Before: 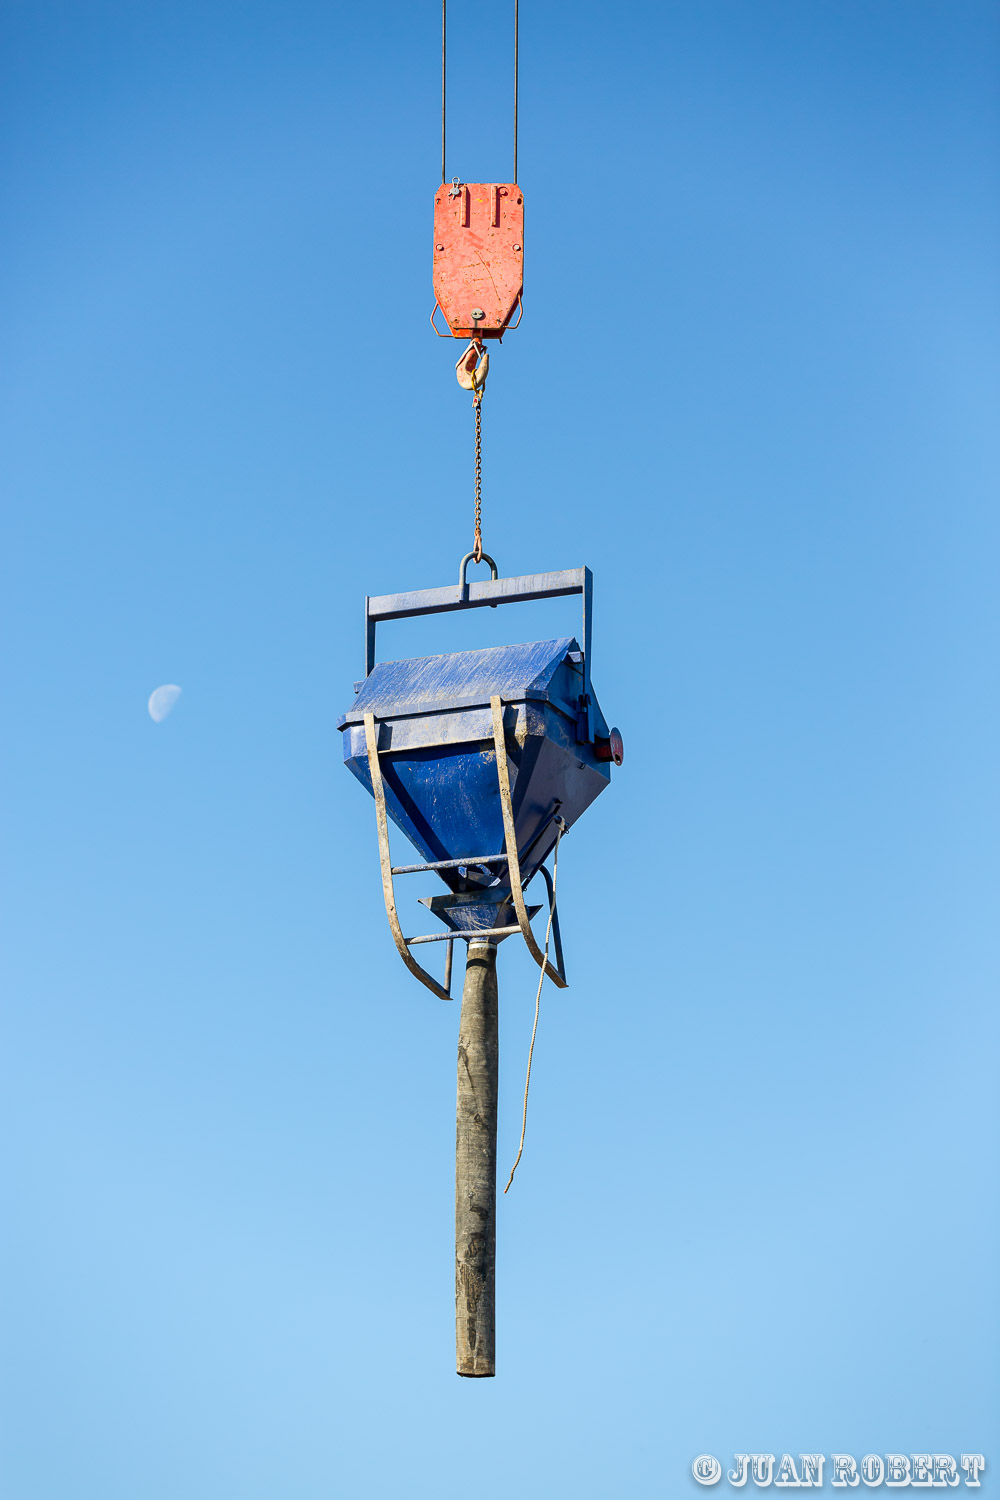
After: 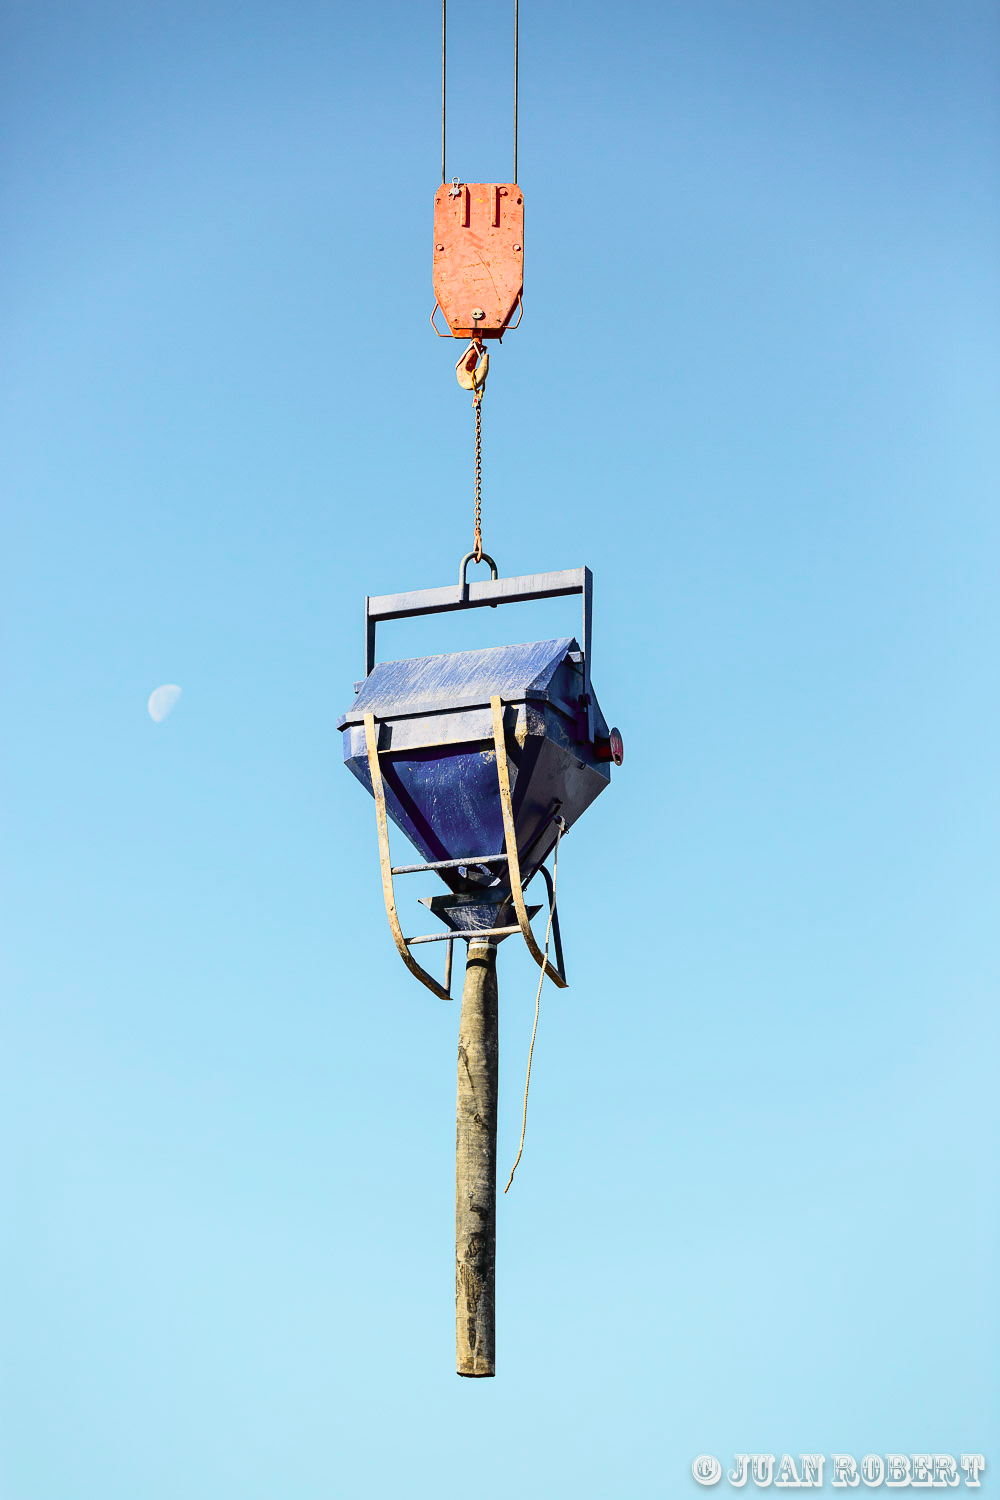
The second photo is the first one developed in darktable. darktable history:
tone curve: curves: ch0 [(0, 0.014) (0.17, 0.099) (0.392, 0.438) (0.725, 0.828) (0.872, 0.918) (1, 0.981)]; ch1 [(0, 0) (0.402, 0.36) (0.489, 0.491) (0.5, 0.503) (0.515, 0.52) (0.545, 0.574) (0.615, 0.662) (0.701, 0.725) (1, 1)]; ch2 [(0, 0) (0.42, 0.458) (0.485, 0.499) (0.503, 0.503) (0.531, 0.542) (0.561, 0.594) (0.644, 0.694) (0.717, 0.753) (1, 0.991)], color space Lab, independent channels
